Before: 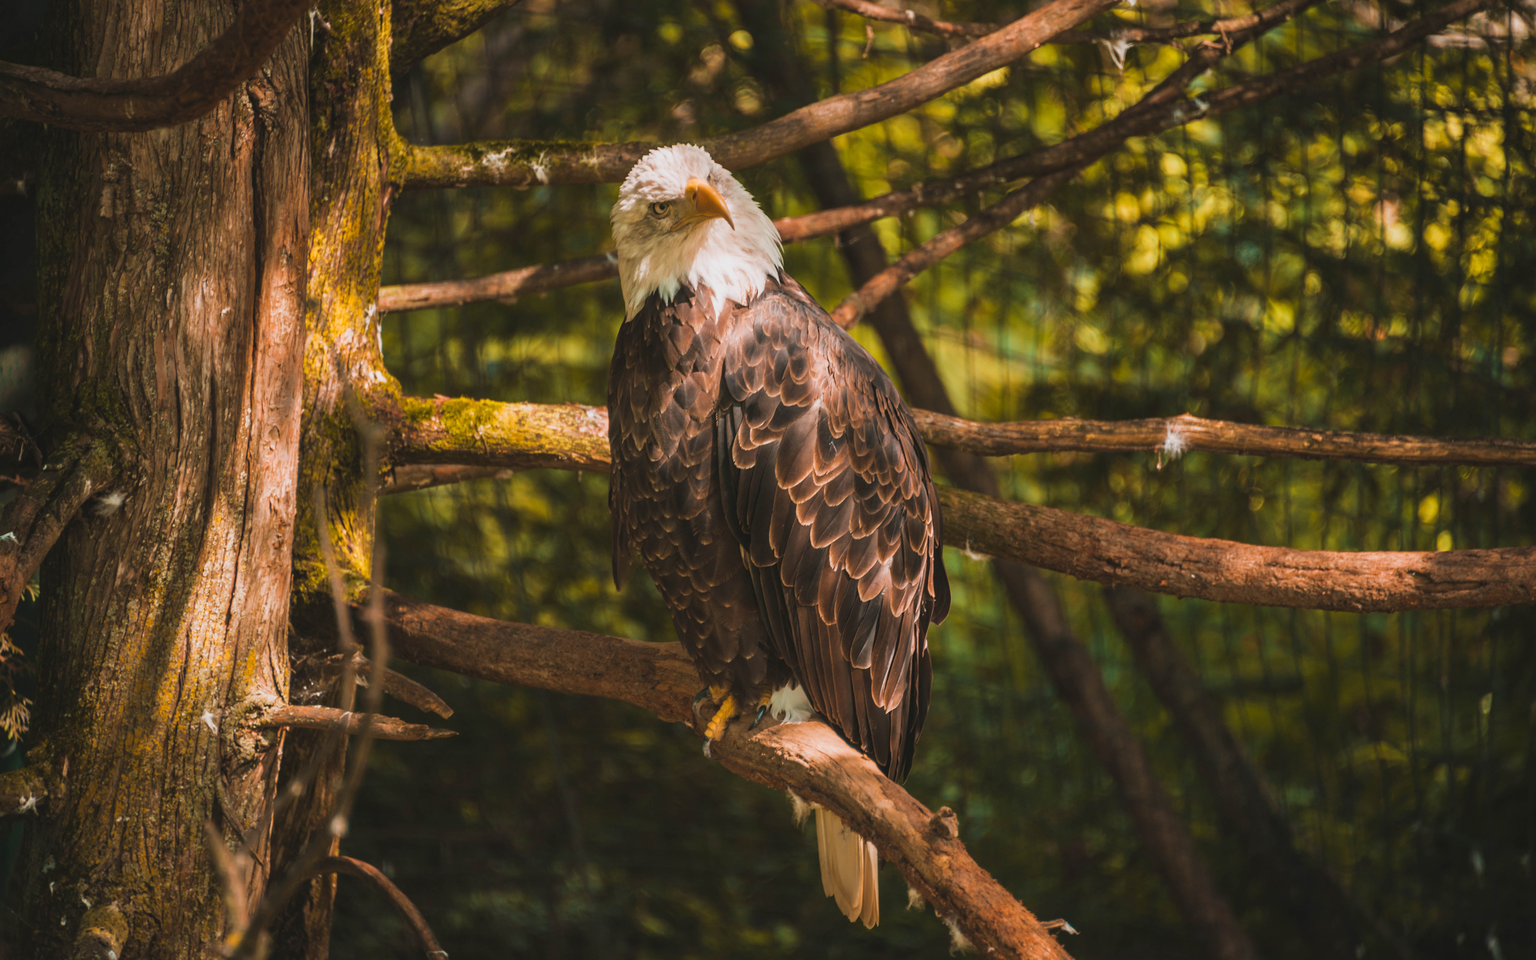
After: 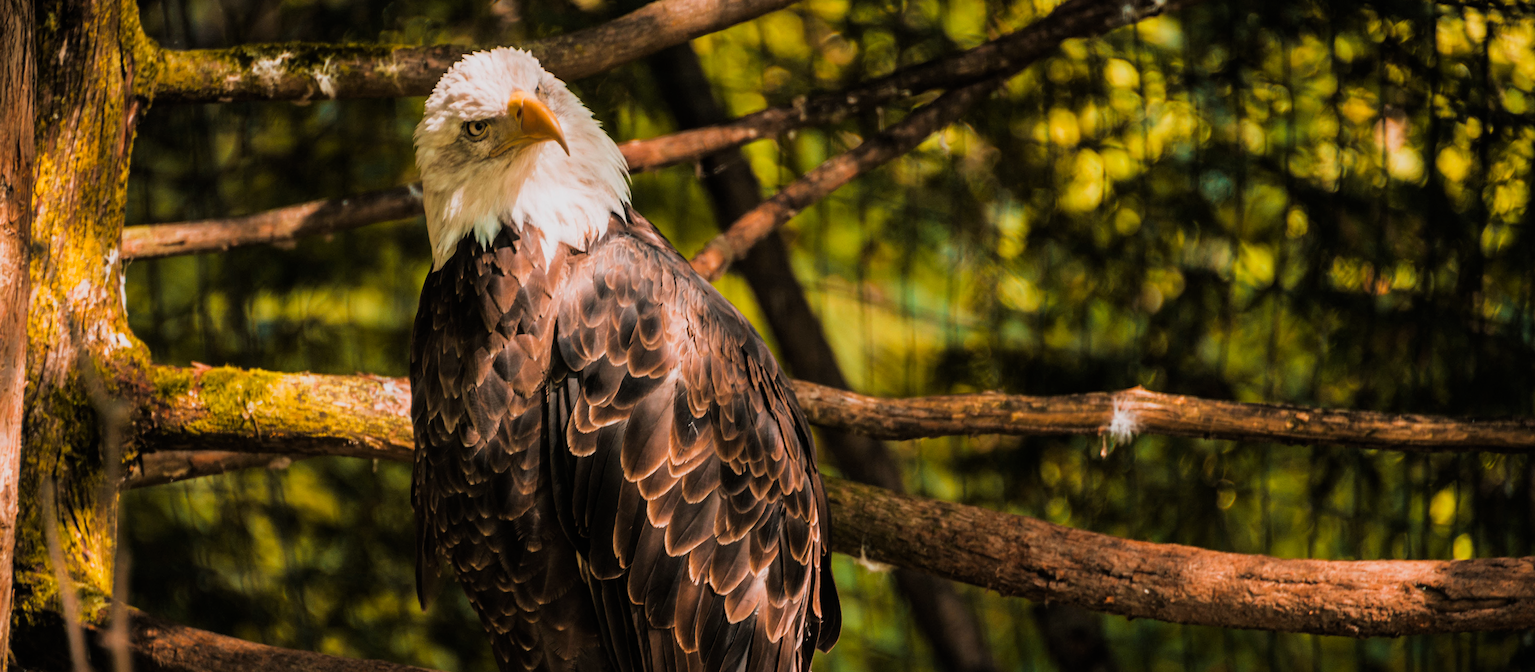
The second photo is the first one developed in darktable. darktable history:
filmic rgb: black relative exposure -5 EV, white relative exposure 3.2 EV, hardness 3.42, contrast 1.2, highlights saturation mix -30%
crop: left 18.38%, top 11.092%, right 2.134%, bottom 33.217%
contrast brightness saturation: contrast 0.04, saturation 0.16
